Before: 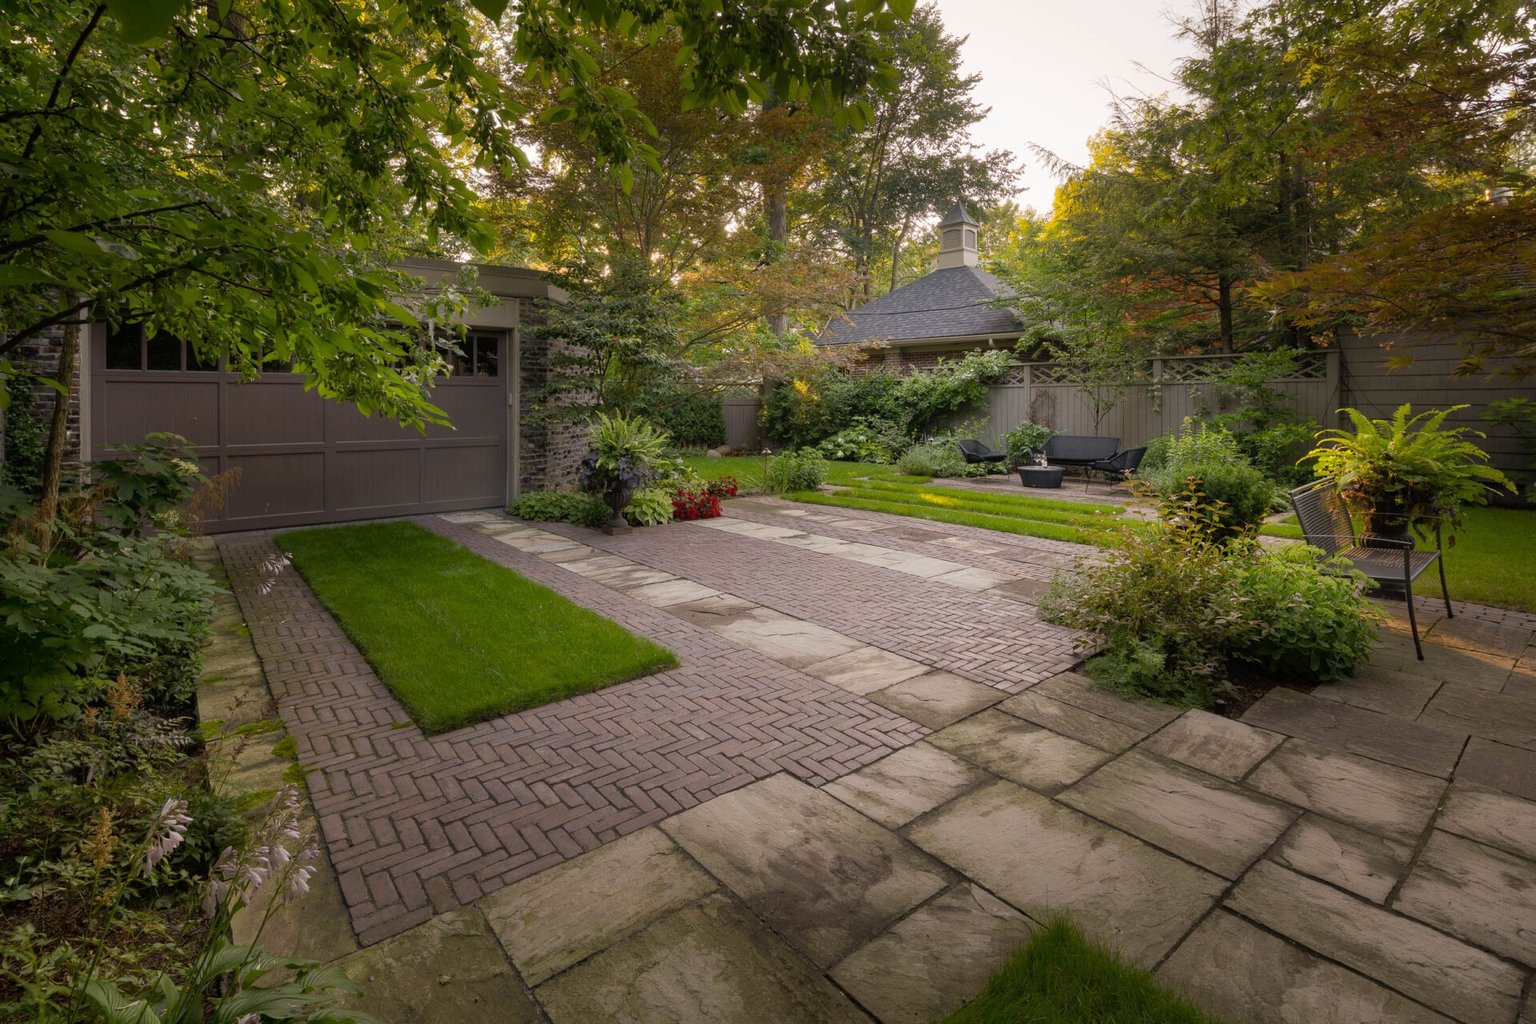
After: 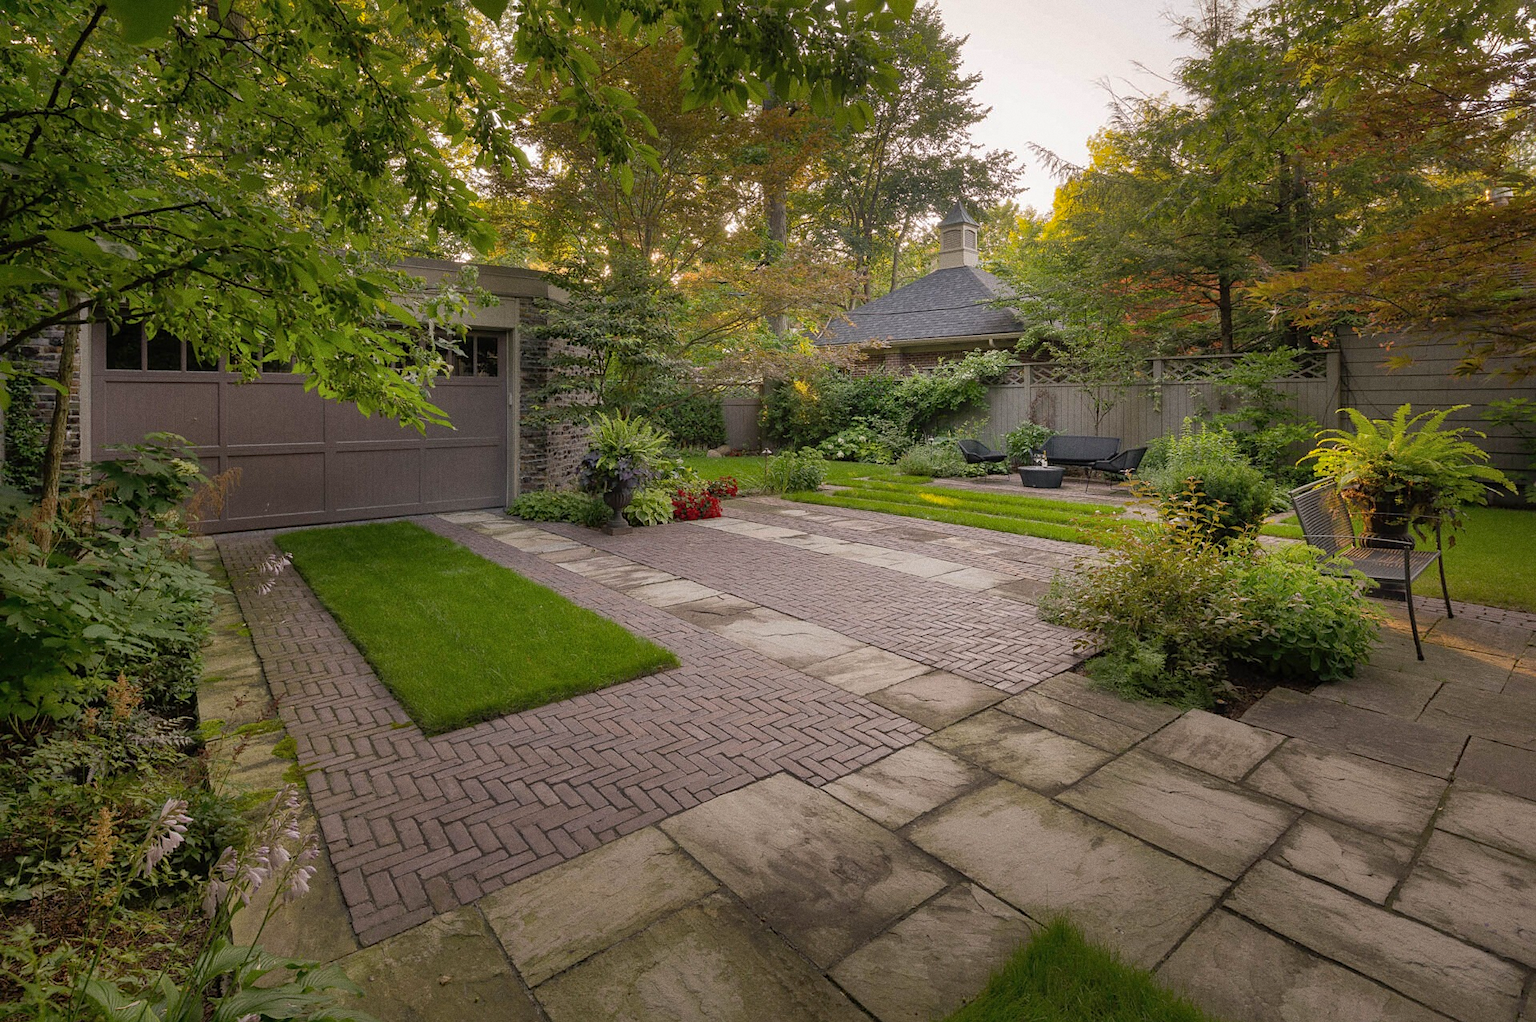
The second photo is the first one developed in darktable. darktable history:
crop: top 0.05%, bottom 0.098%
shadows and highlights: on, module defaults
sharpen: radius 1.559, amount 0.373, threshold 1.271
grain: coarseness 0.47 ISO
